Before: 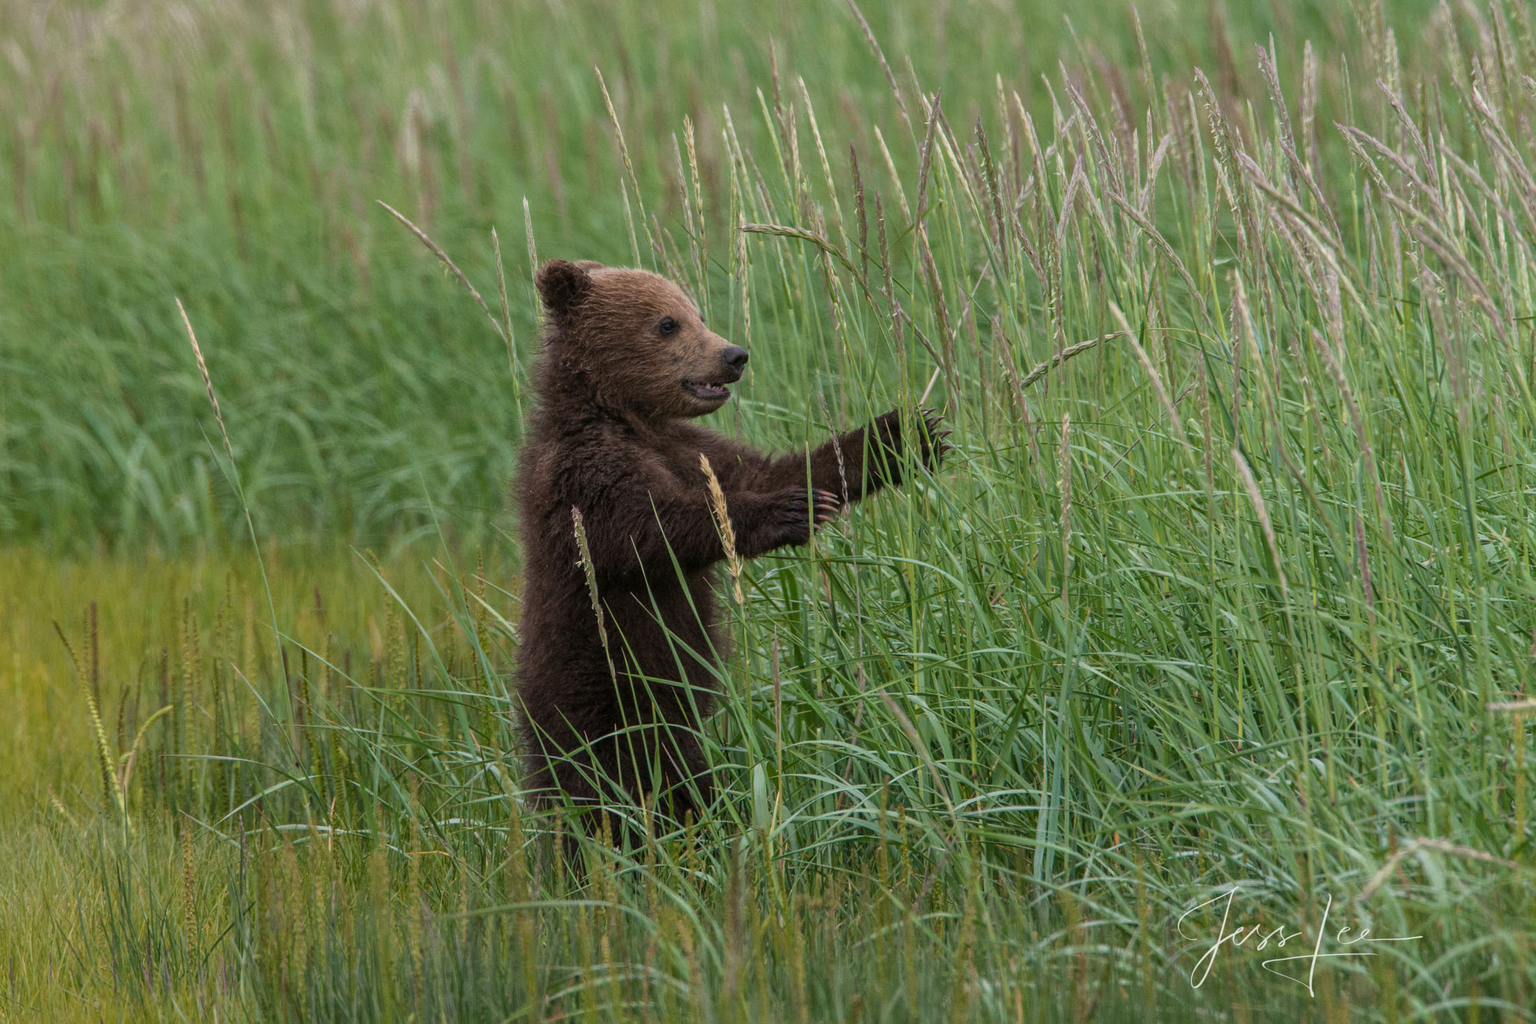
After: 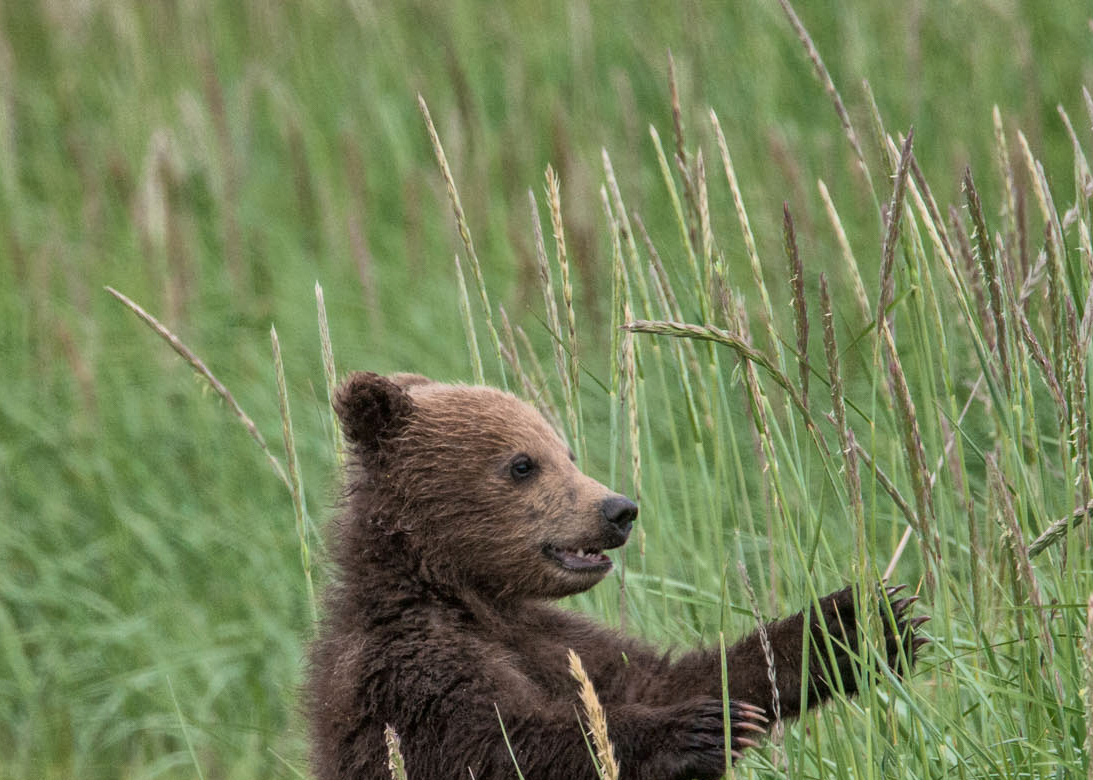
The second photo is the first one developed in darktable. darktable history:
crop: left 19.764%, right 30.546%, bottom 46.801%
shadows and highlights: shadows 20.85, highlights -82.24, soften with gaussian
tone curve: curves: ch0 [(0, 0) (0.004, 0.001) (0.133, 0.16) (0.325, 0.399) (0.475, 0.588) (0.832, 0.903) (1, 1)], color space Lab, independent channels, preserve colors none
